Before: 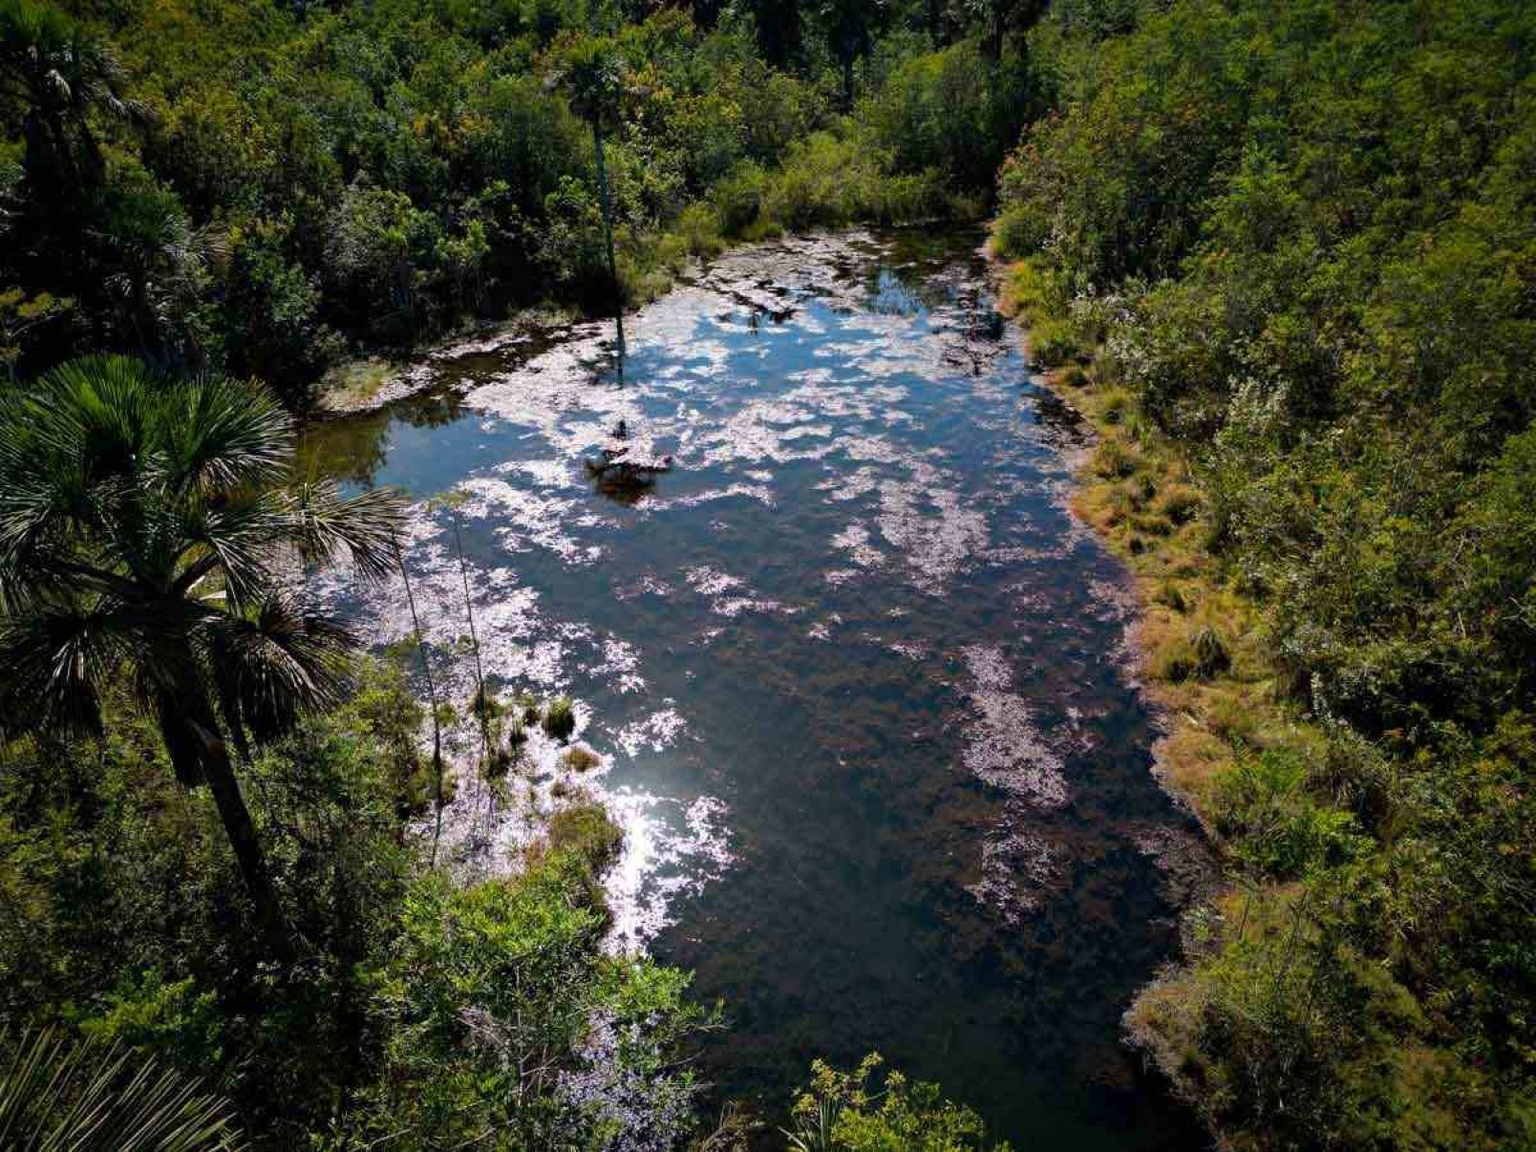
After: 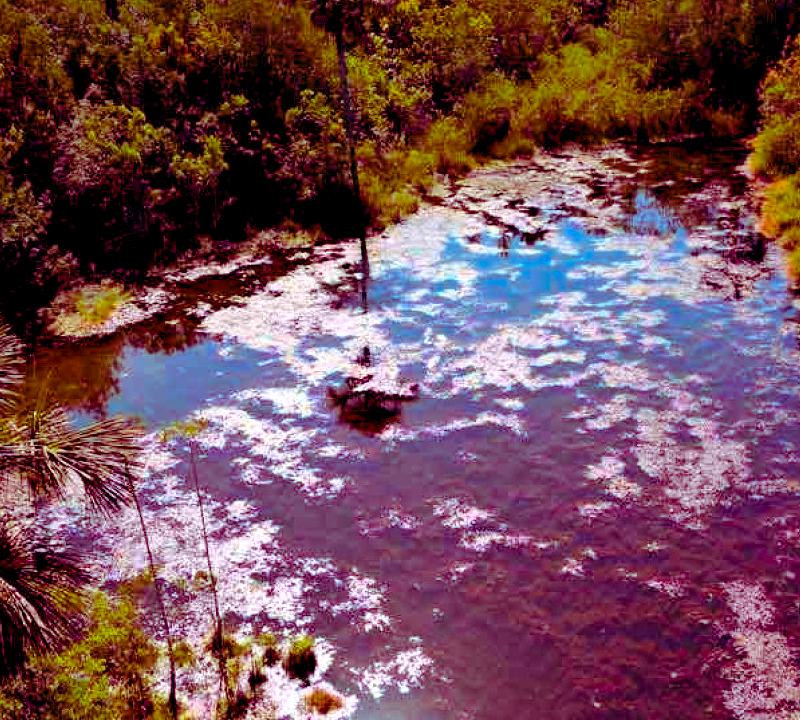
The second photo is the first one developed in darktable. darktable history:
crop: left 17.743%, top 7.845%, right 32.497%, bottom 32.403%
color balance rgb: shadows lift › luminance -18.921%, shadows lift › chroma 35.402%, global offset › luminance -1.003%, linear chroma grading › shadows -8.15%, linear chroma grading › global chroma 9.992%, perceptual saturation grading › global saturation 61.592%, perceptual saturation grading › highlights 19.88%, perceptual saturation grading › shadows -49.884%, contrast -10.242%
exposure: black level correction -0.001, exposure 0.535 EV, compensate highlight preservation false
